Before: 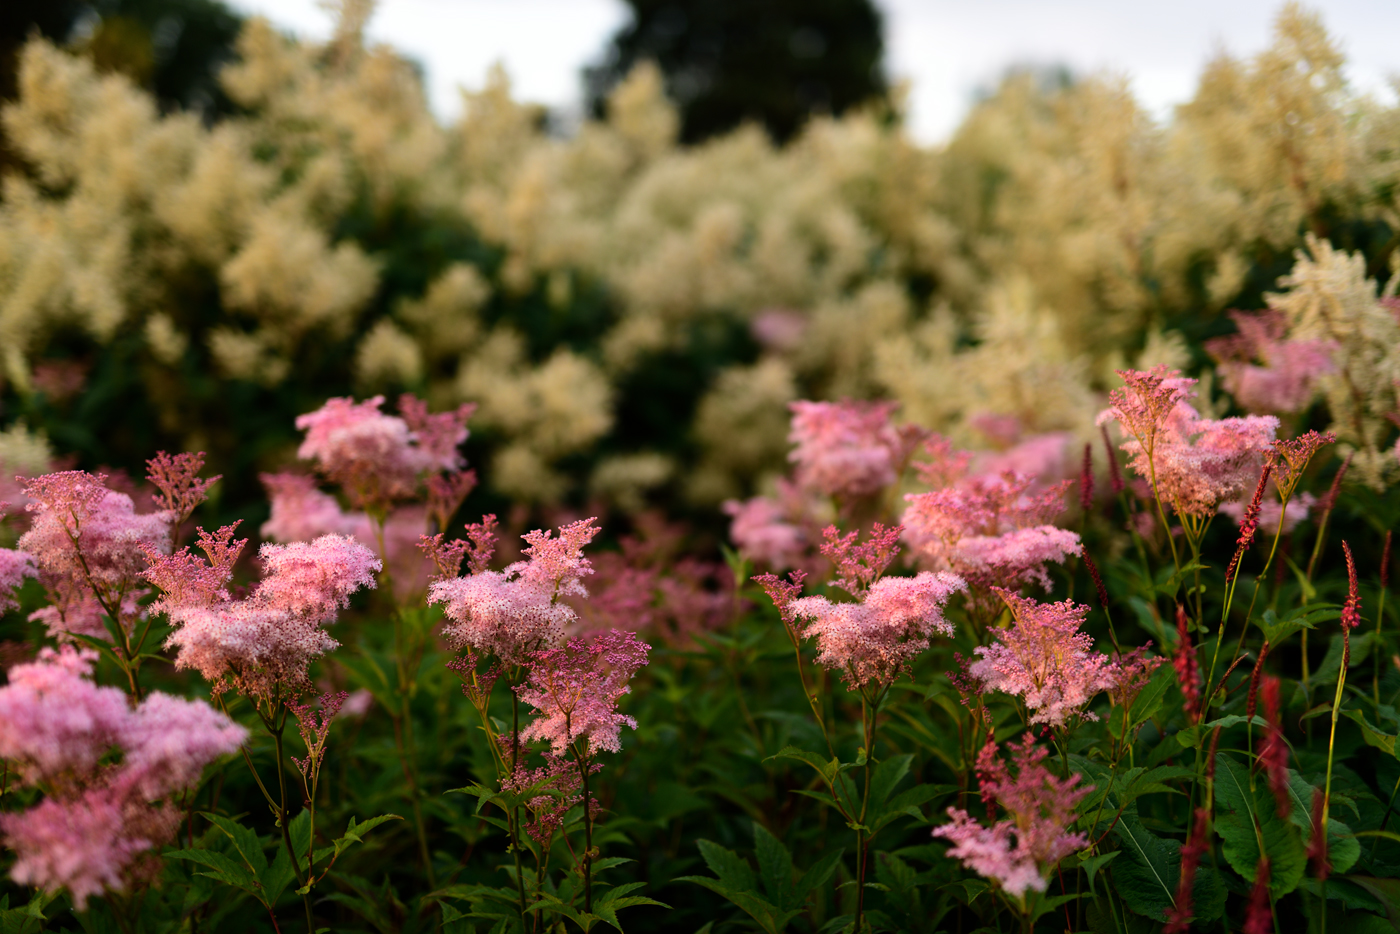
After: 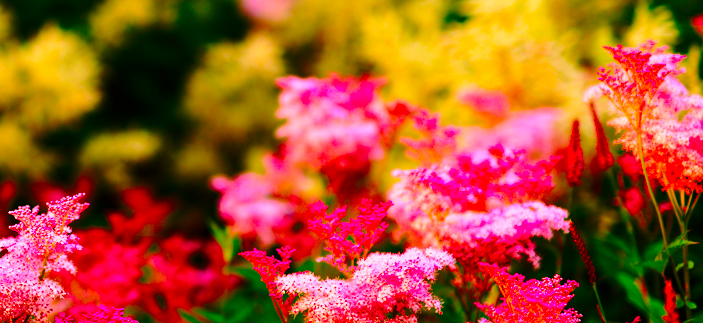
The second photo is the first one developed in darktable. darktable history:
crop: left 36.607%, top 34.735%, right 13.146%, bottom 30.611%
color correction: highlights a* 1.59, highlights b* -1.7, saturation 2.48
base curve: curves: ch0 [(0, 0) (0.028, 0.03) (0.121, 0.232) (0.46, 0.748) (0.859, 0.968) (1, 1)], preserve colors none
